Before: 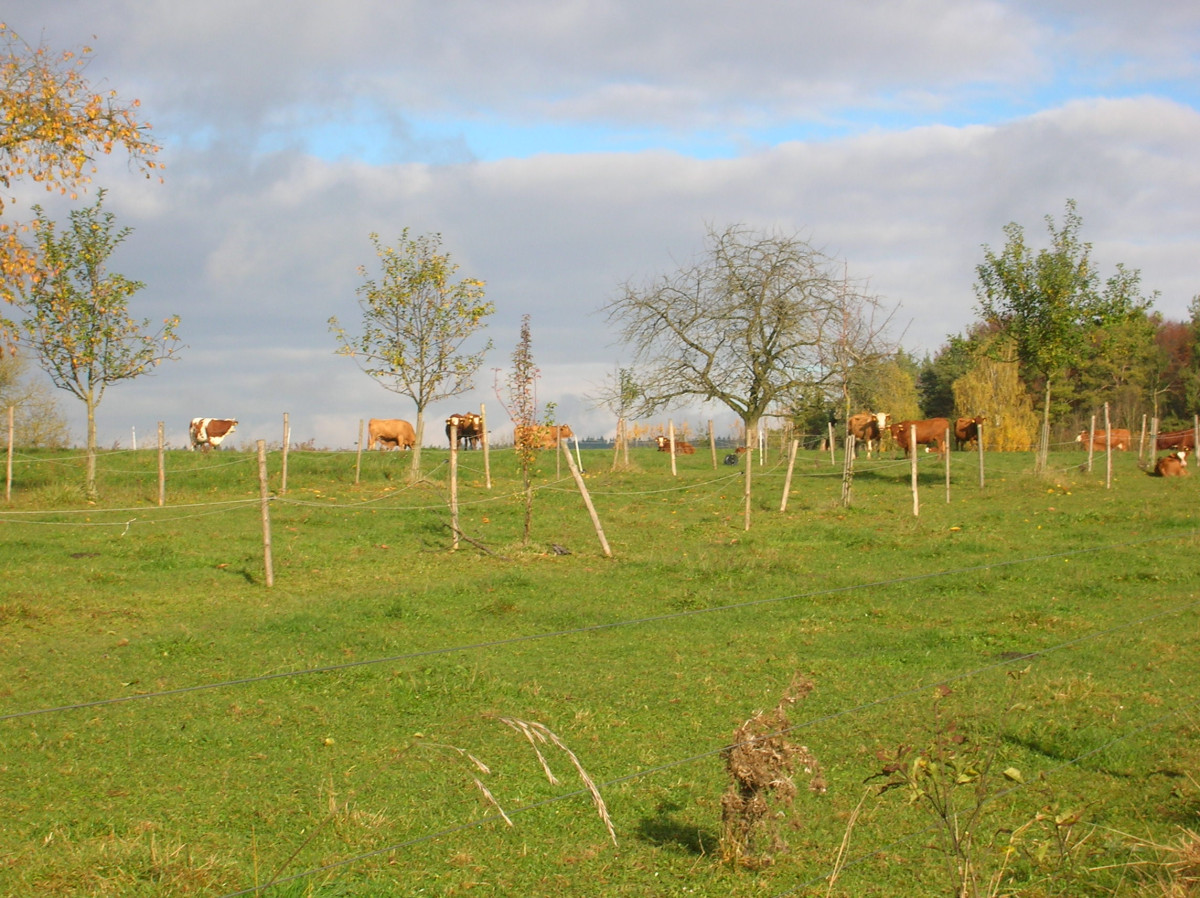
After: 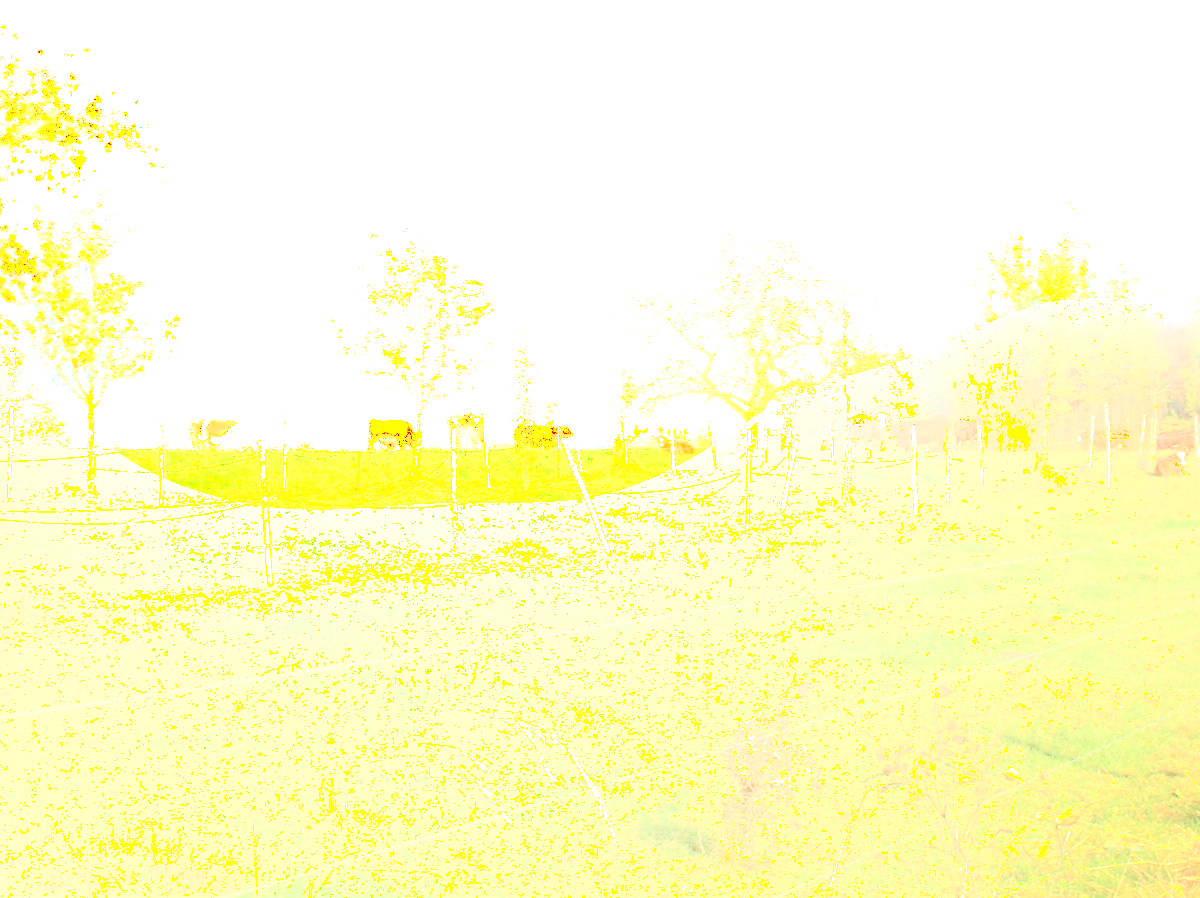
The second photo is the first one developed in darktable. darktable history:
exposure: black level correction 0.001, exposure 1.719 EV, compensate exposure bias true, compensate highlight preservation false
shadows and highlights: shadows -90, highlights 90, soften with gaussian
